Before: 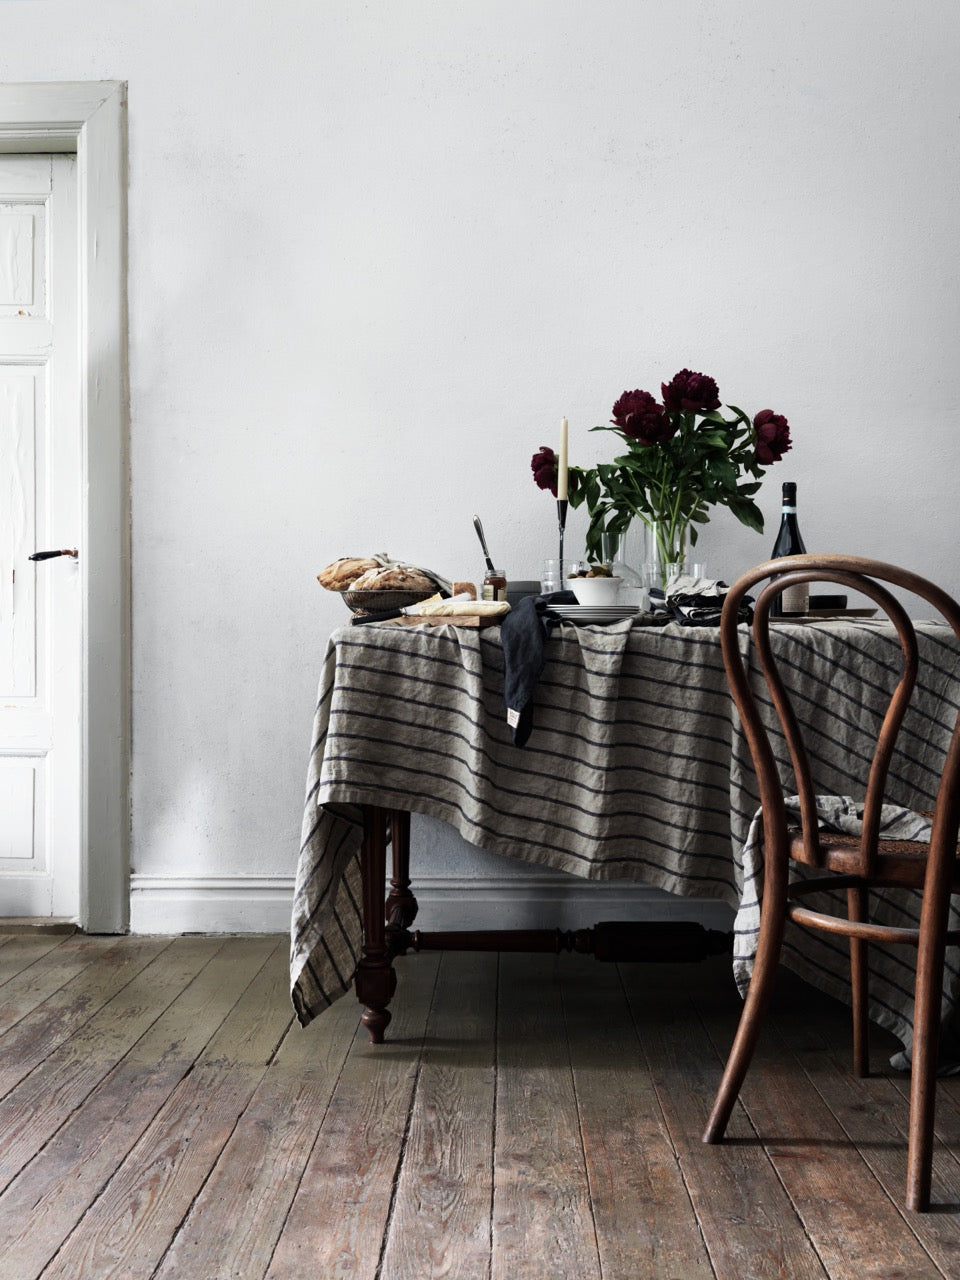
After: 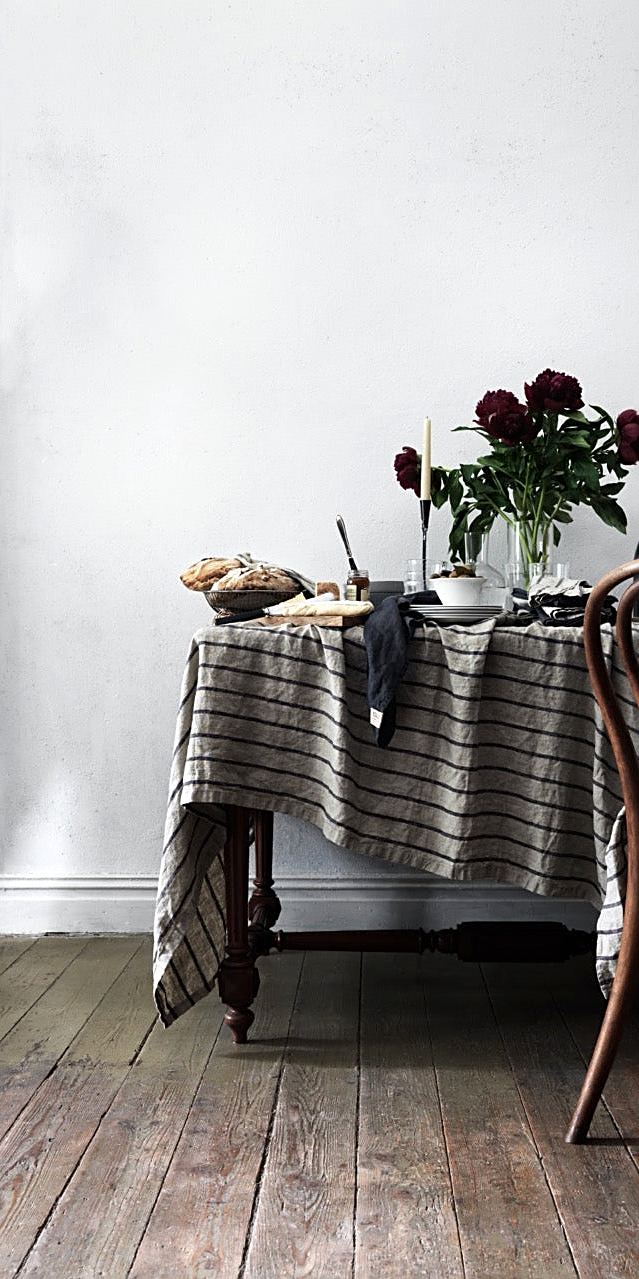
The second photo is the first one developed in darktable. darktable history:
sharpen: on, module defaults
crop and rotate: left 14.292%, right 19.041%
exposure: exposure 0.236 EV, compensate highlight preservation false
